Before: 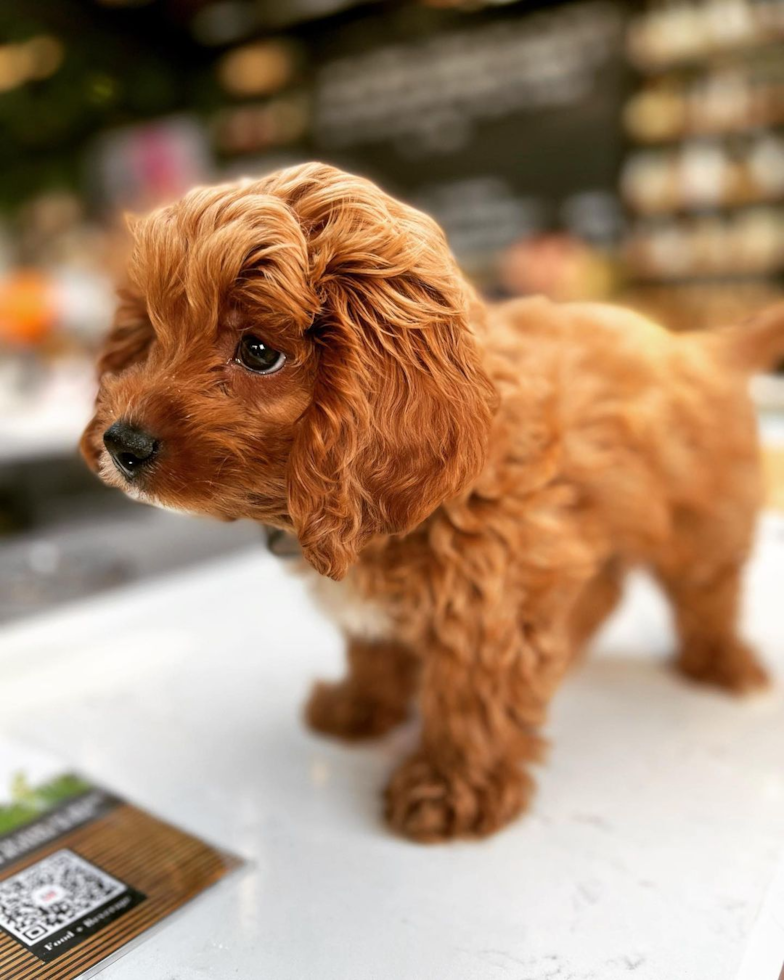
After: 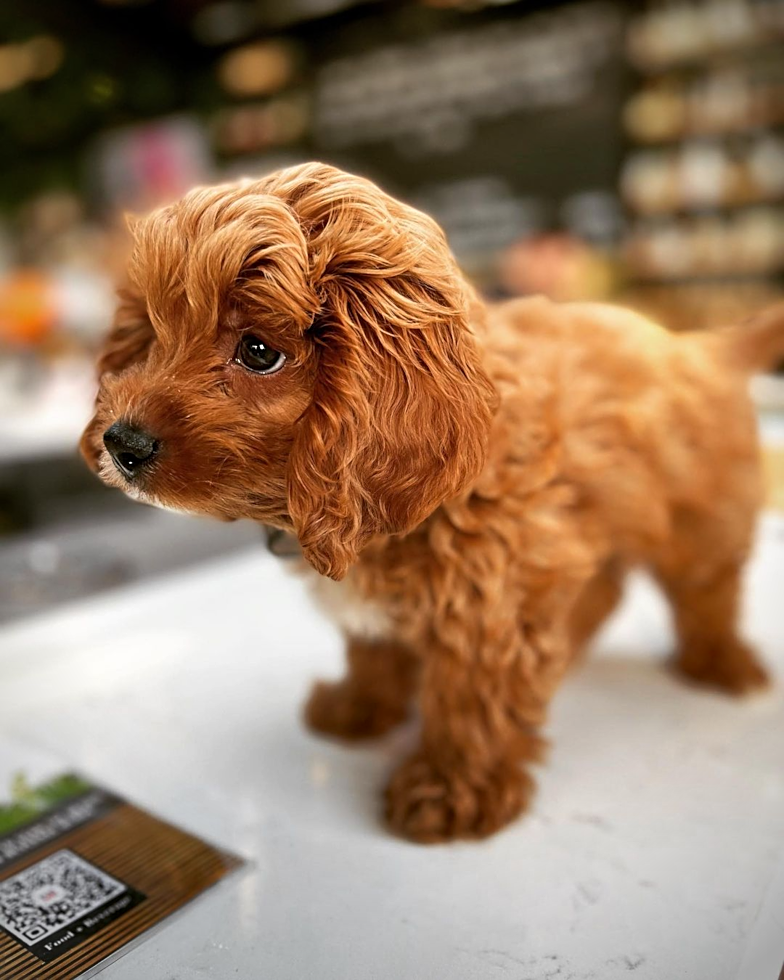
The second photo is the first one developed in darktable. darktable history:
shadows and highlights: radius 267.62, soften with gaussian
vignetting: fall-off start 71.64%, brightness -0.599, saturation 0.003, unbound false
sharpen: on, module defaults
